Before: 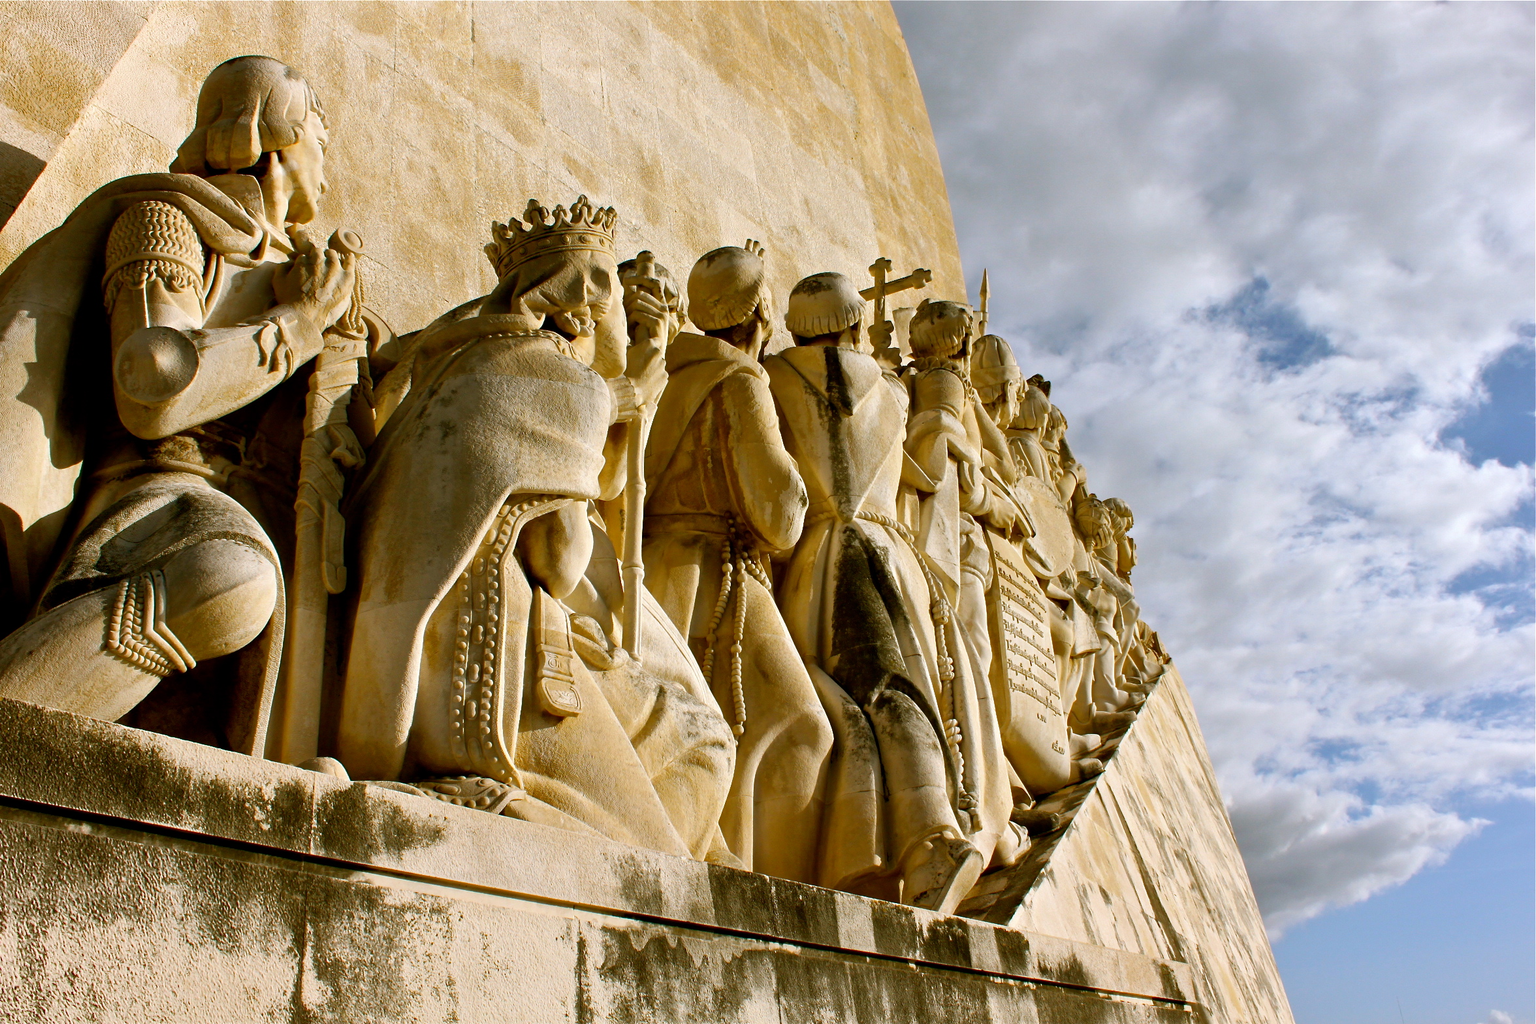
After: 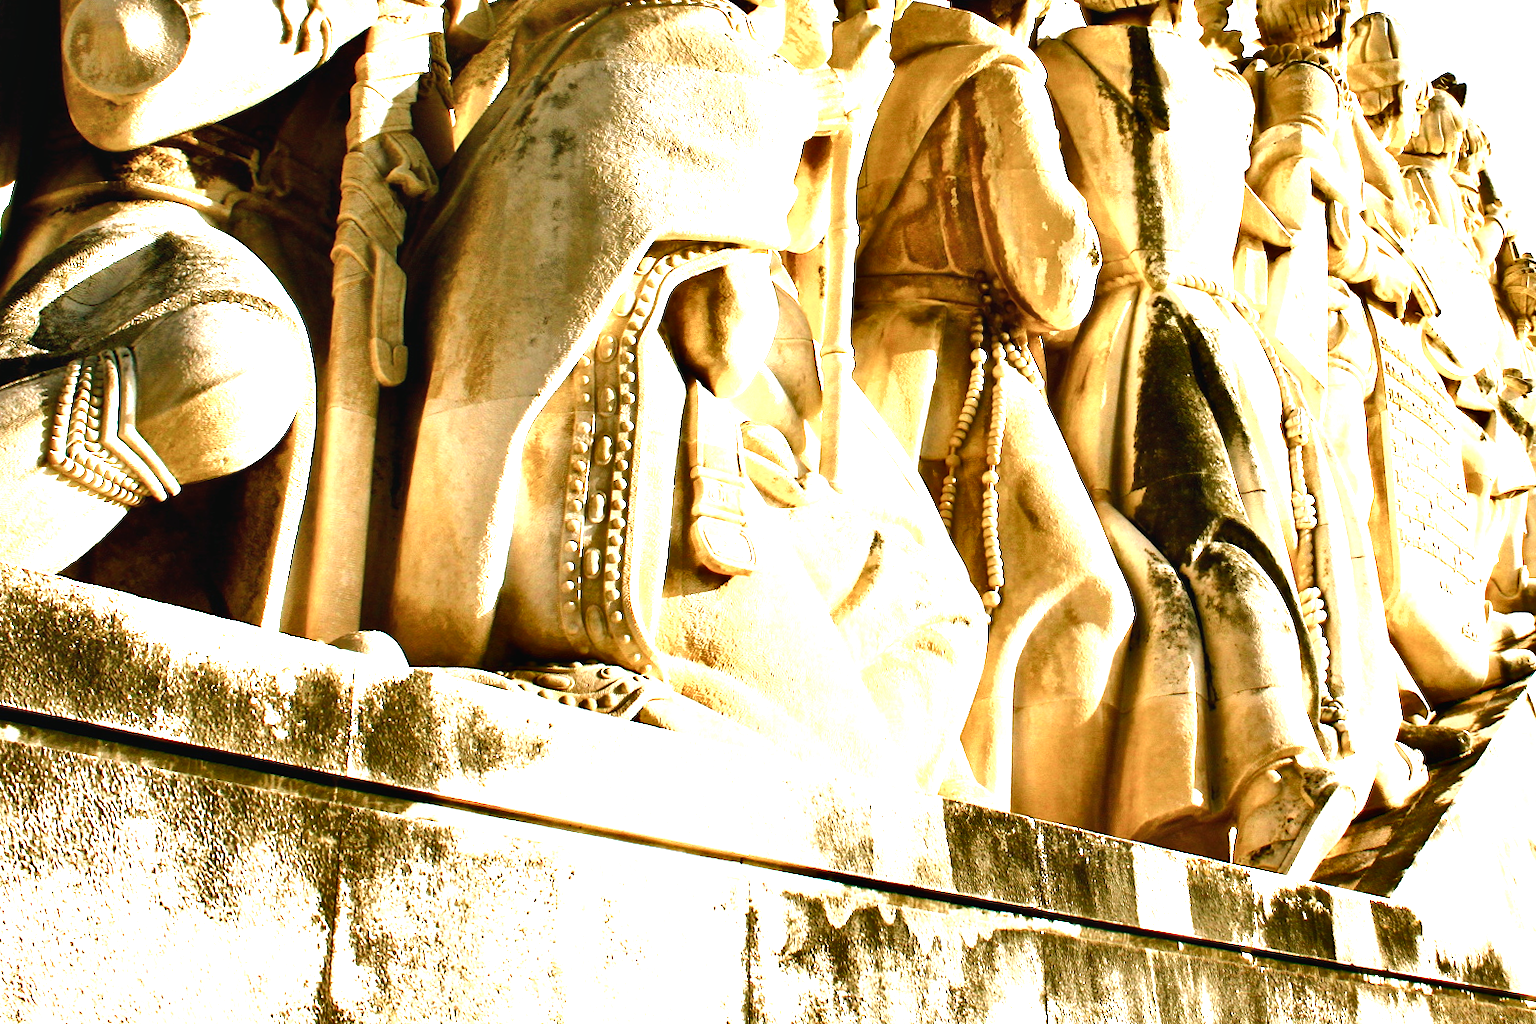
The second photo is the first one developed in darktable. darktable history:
color balance rgb: shadows lift › chroma 2%, shadows lift › hue 135.47°, highlights gain › chroma 2%, highlights gain › hue 291.01°, global offset › luminance 0.5%, perceptual saturation grading › global saturation -10.8%, perceptual saturation grading › highlights -26.83%, perceptual saturation grading › shadows 21.25%, perceptual brilliance grading › highlights 17.77%, perceptual brilliance grading › mid-tones 31.71%, perceptual brilliance grading › shadows -31.01%, global vibrance 24.91%
crop and rotate: angle -0.82°, left 3.85%, top 31.828%, right 27.992%
shadows and highlights: shadows 52.34, highlights -28.23, soften with gaussian
exposure: black level correction 0, exposure 1.9 EV, compensate highlight preservation false
